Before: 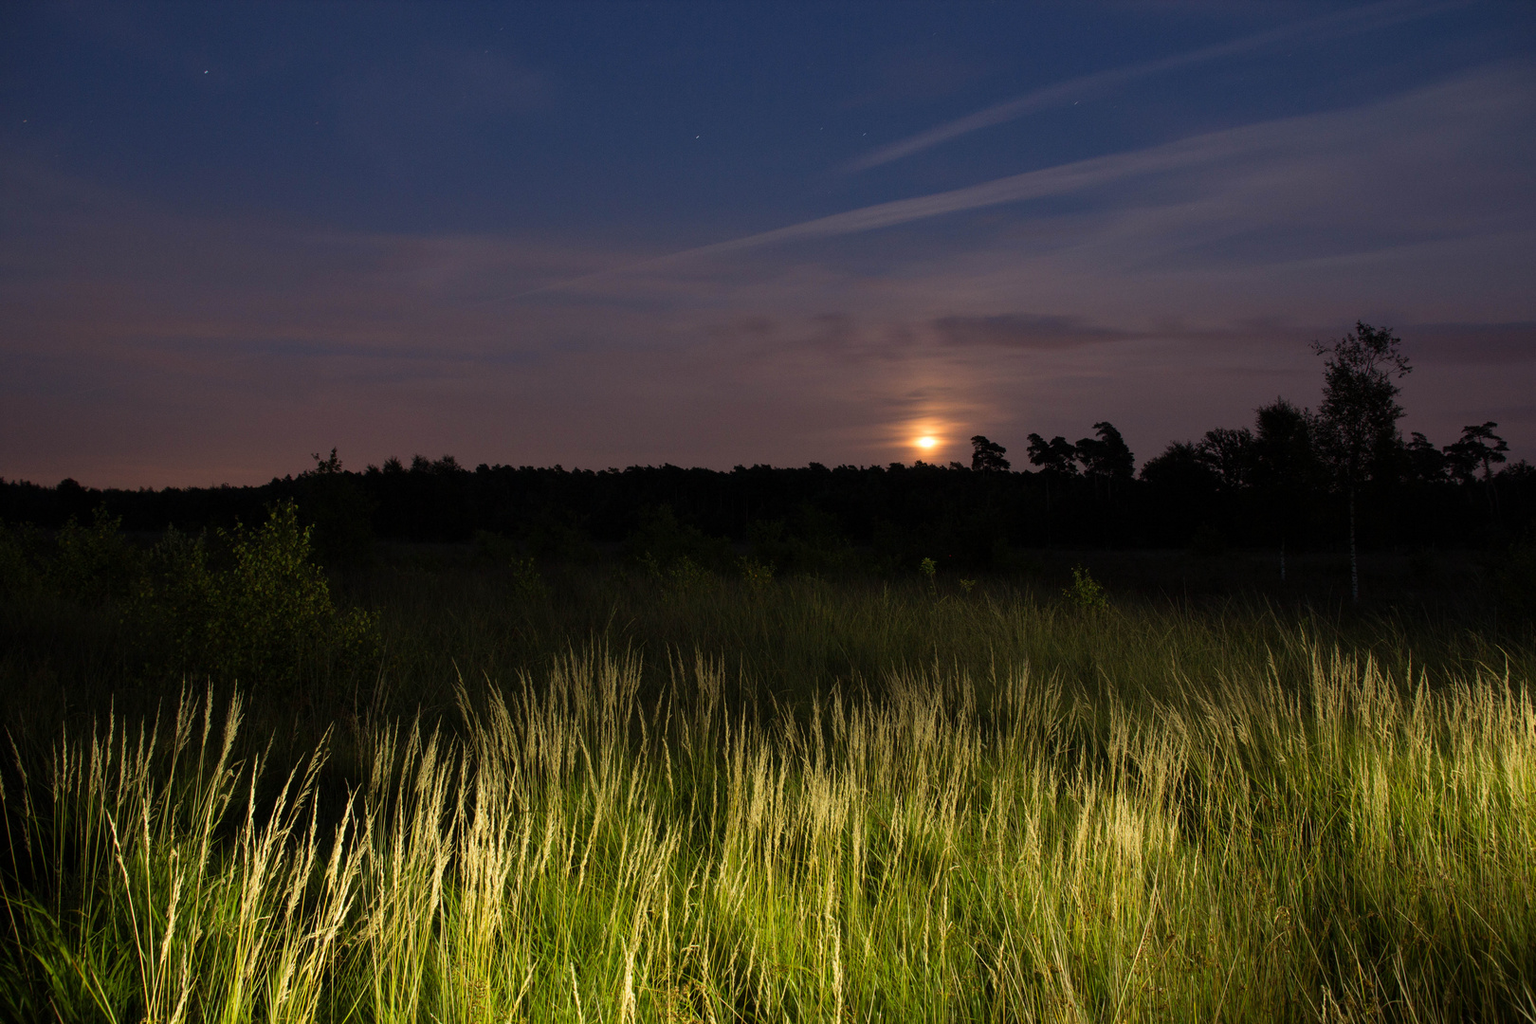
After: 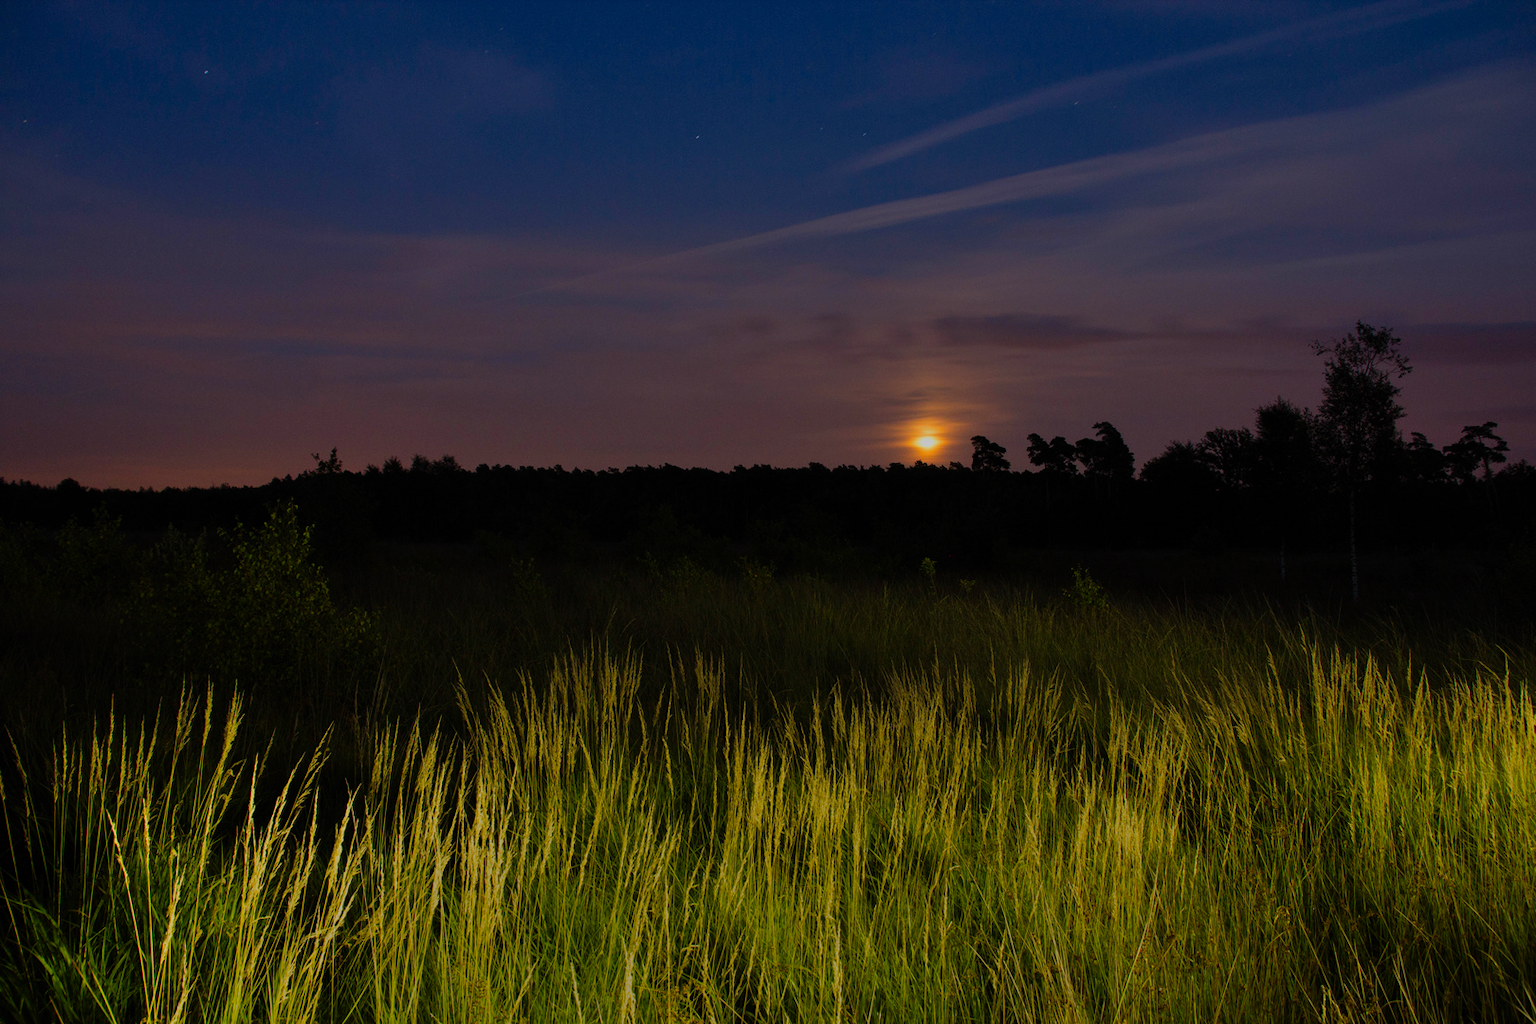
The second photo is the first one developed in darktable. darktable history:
shadows and highlights: low approximation 0.01, soften with gaussian
color balance rgb: linear chroma grading › global chroma 15.327%, perceptual saturation grading › global saturation 19.803%, perceptual brilliance grading › global brilliance -48.026%, global vibrance 20%
